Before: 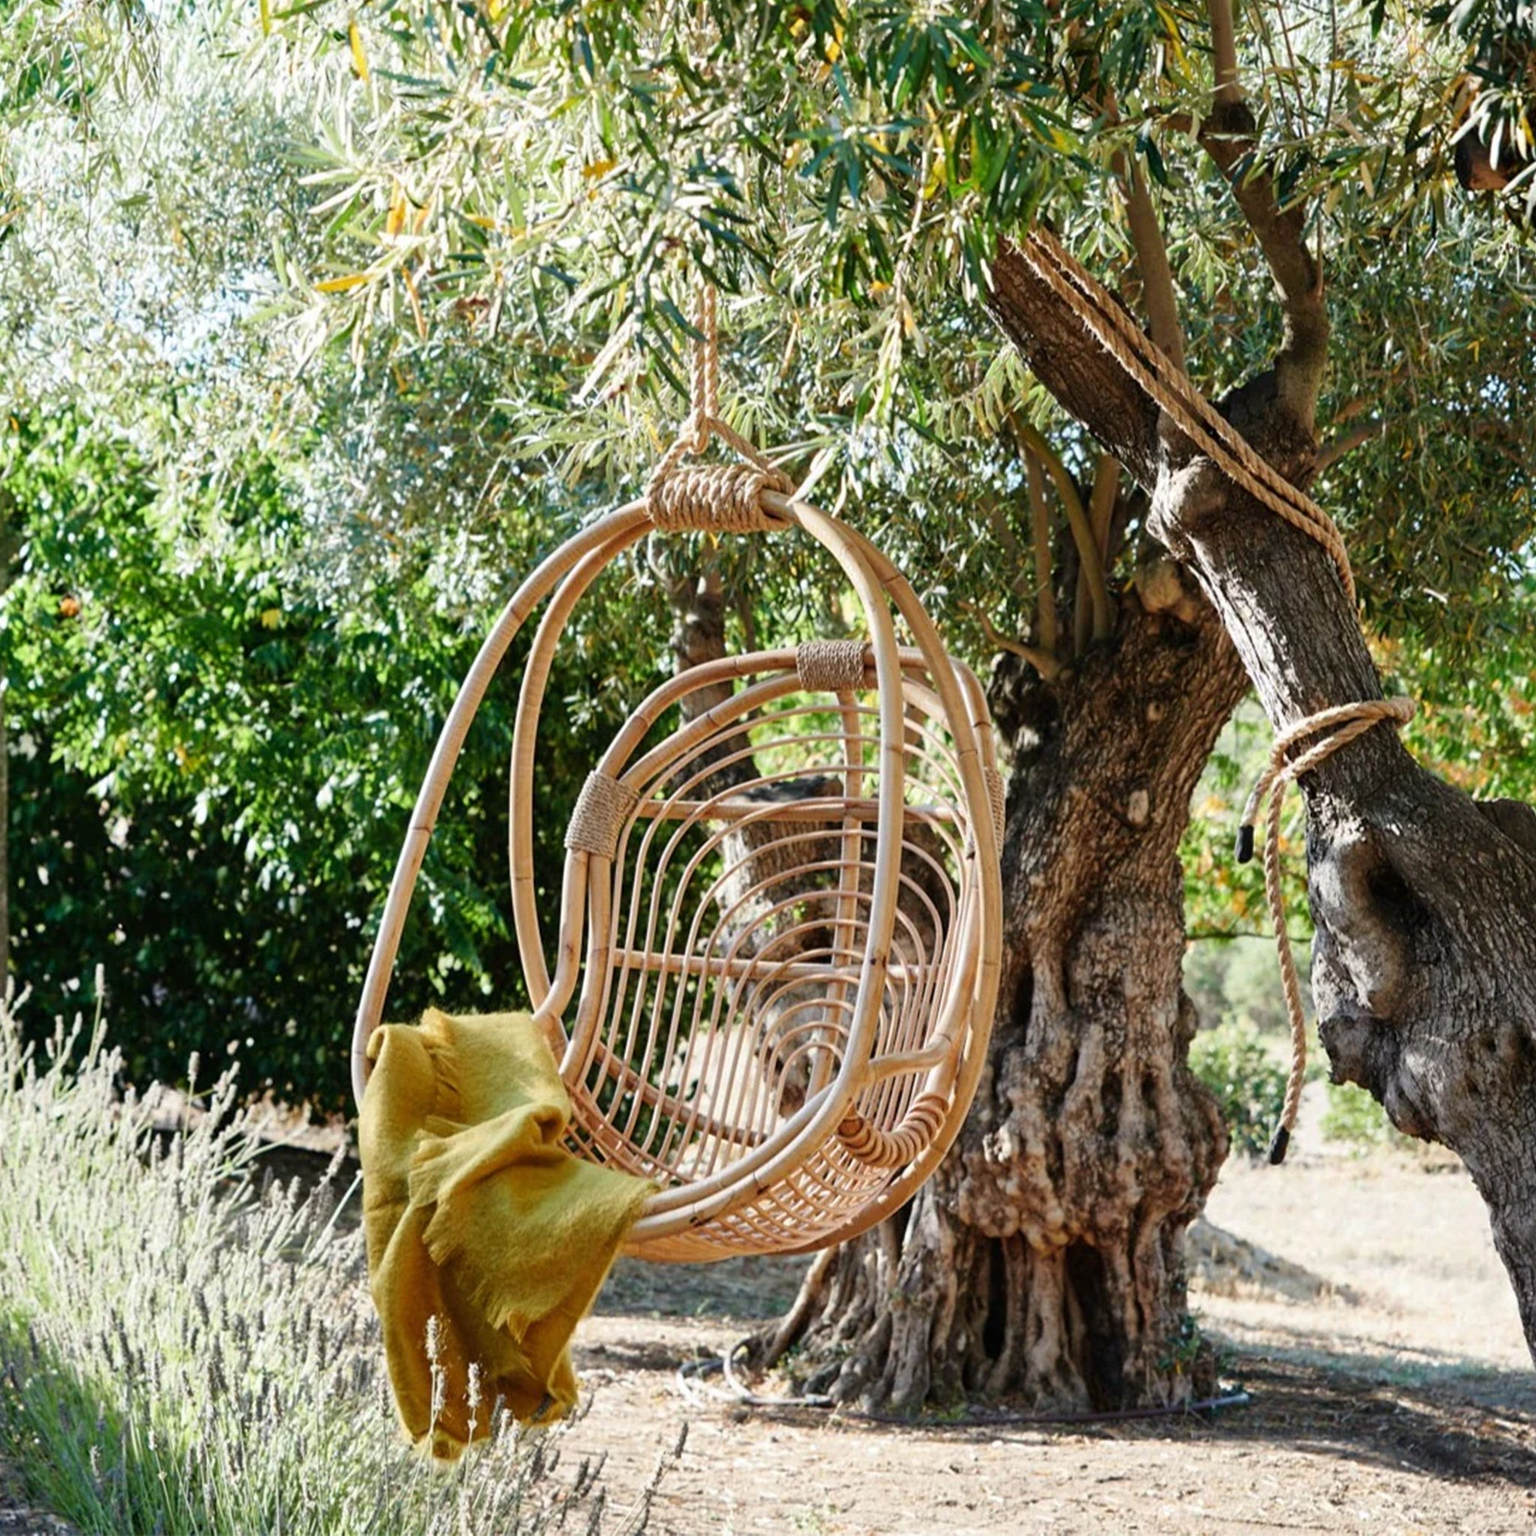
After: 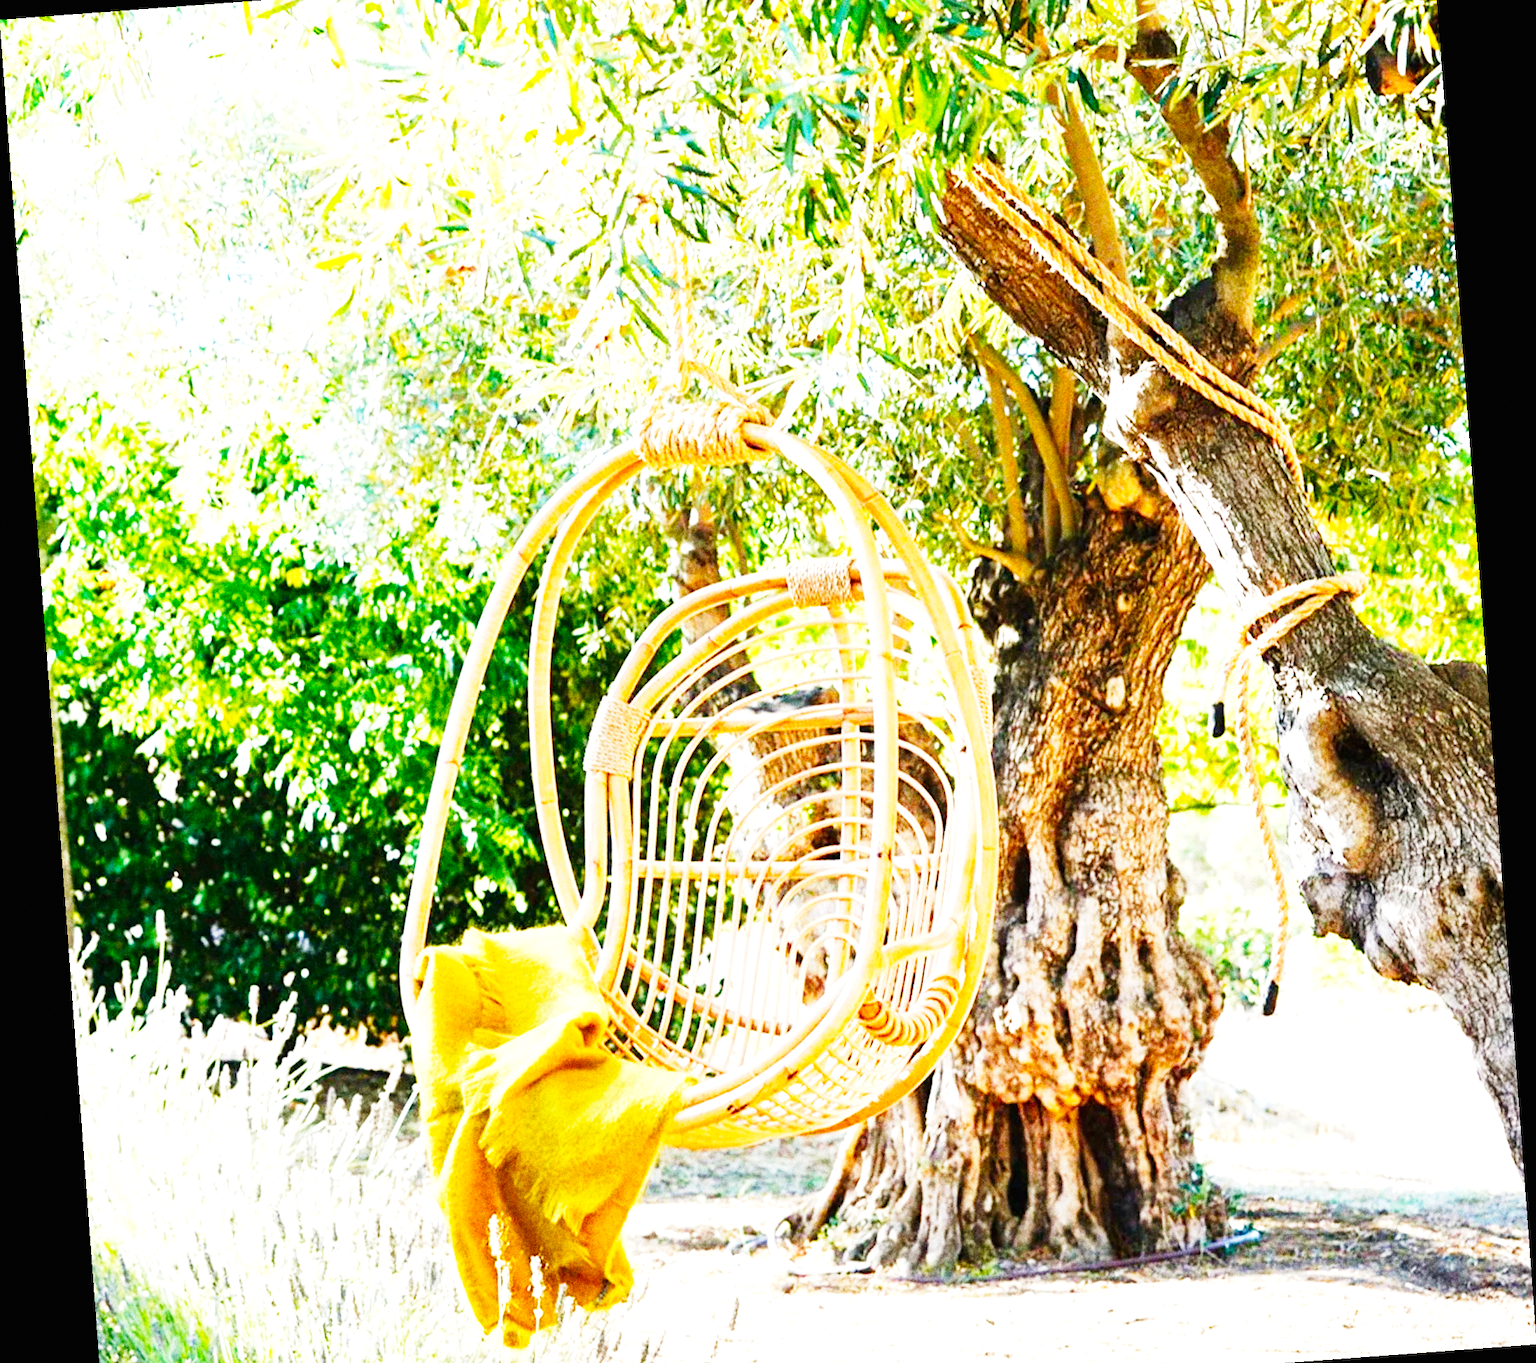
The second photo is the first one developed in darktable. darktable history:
grain: coarseness 9.61 ISO, strength 35.62%
exposure: black level correction 0, exposure 1.45 EV, compensate exposure bias true, compensate highlight preservation false
crop and rotate: top 5.609%, bottom 5.609%
color balance rgb: perceptual saturation grading › global saturation 25%, global vibrance 20%
base curve: curves: ch0 [(0, 0) (0, 0.001) (0.001, 0.001) (0.004, 0.002) (0.007, 0.004) (0.015, 0.013) (0.033, 0.045) (0.052, 0.096) (0.075, 0.17) (0.099, 0.241) (0.163, 0.42) (0.219, 0.55) (0.259, 0.616) (0.327, 0.722) (0.365, 0.765) (0.522, 0.873) (0.547, 0.881) (0.689, 0.919) (0.826, 0.952) (1, 1)], preserve colors none
rotate and perspective: rotation -4.25°, automatic cropping off
